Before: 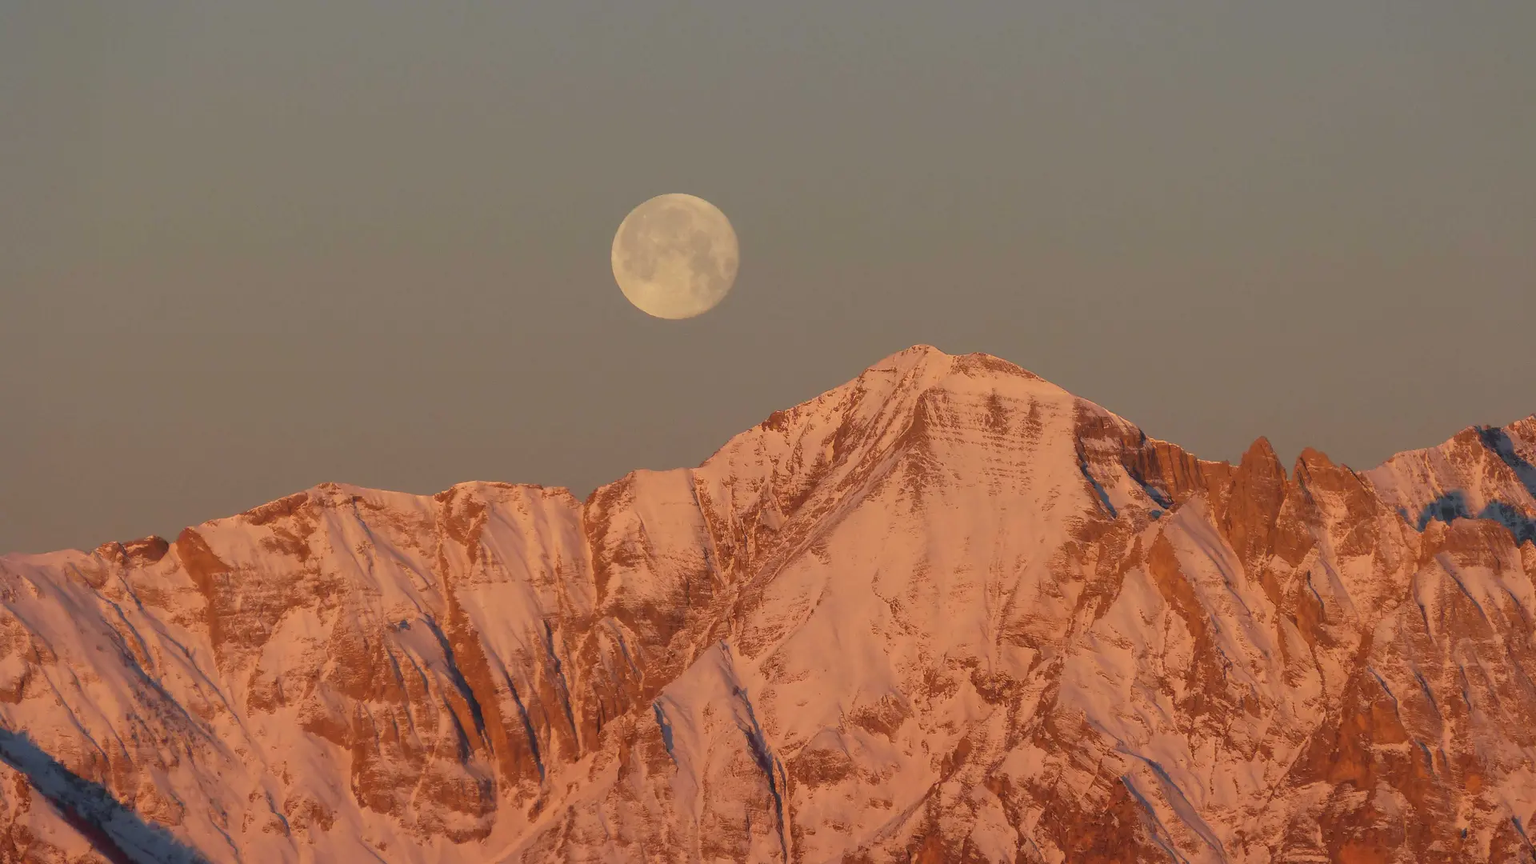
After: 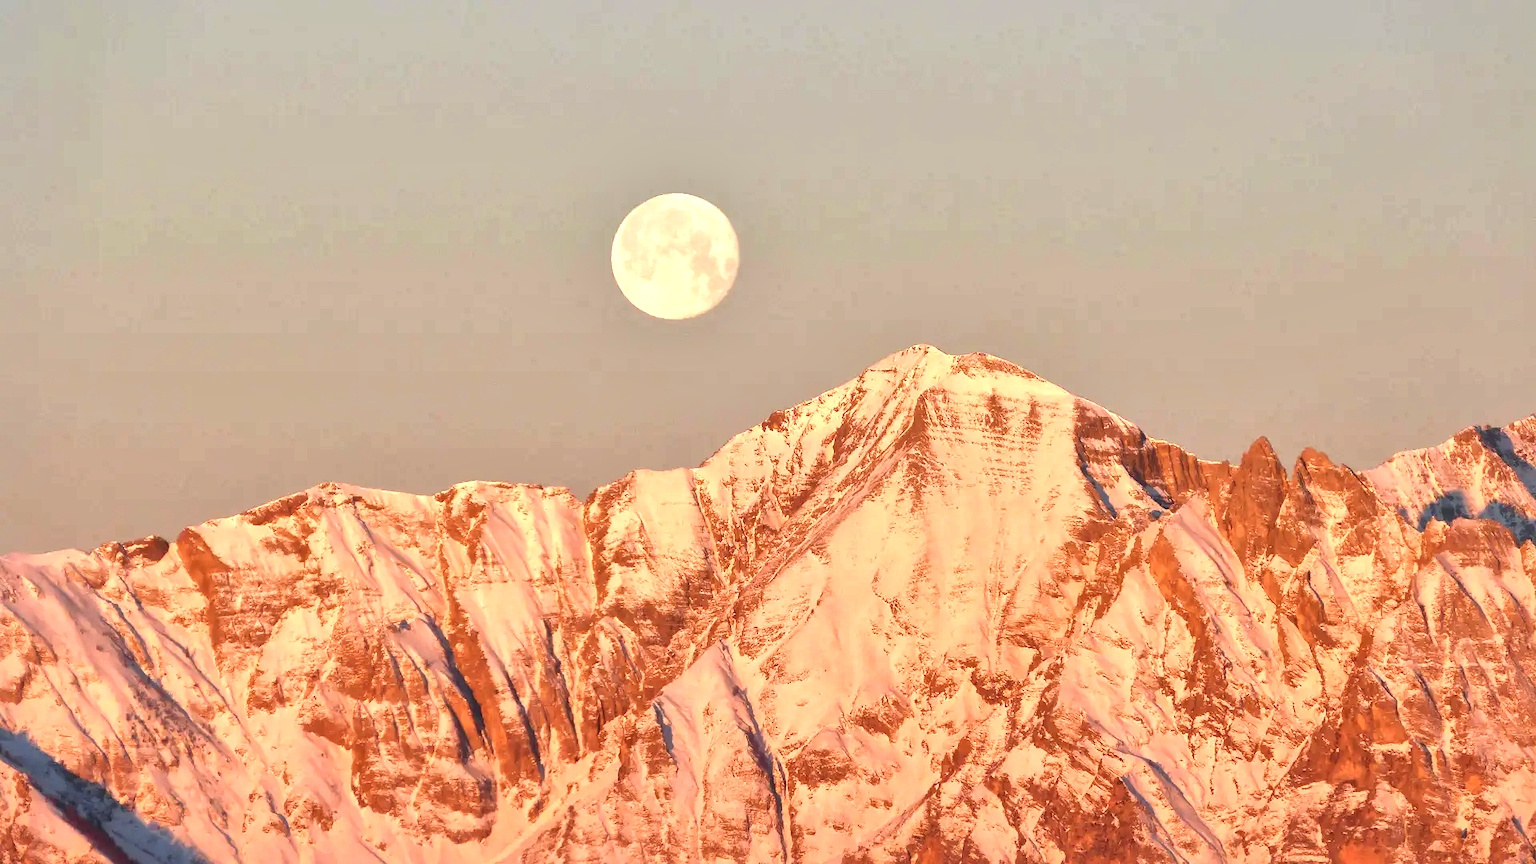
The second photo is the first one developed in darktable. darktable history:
local contrast: mode bilateral grid, contrast 20, coarseness 50, detail 178%, midtone range 0.2
exposure: black level correction 0, exposure 1.388 EV, compensate highlight preservation false
